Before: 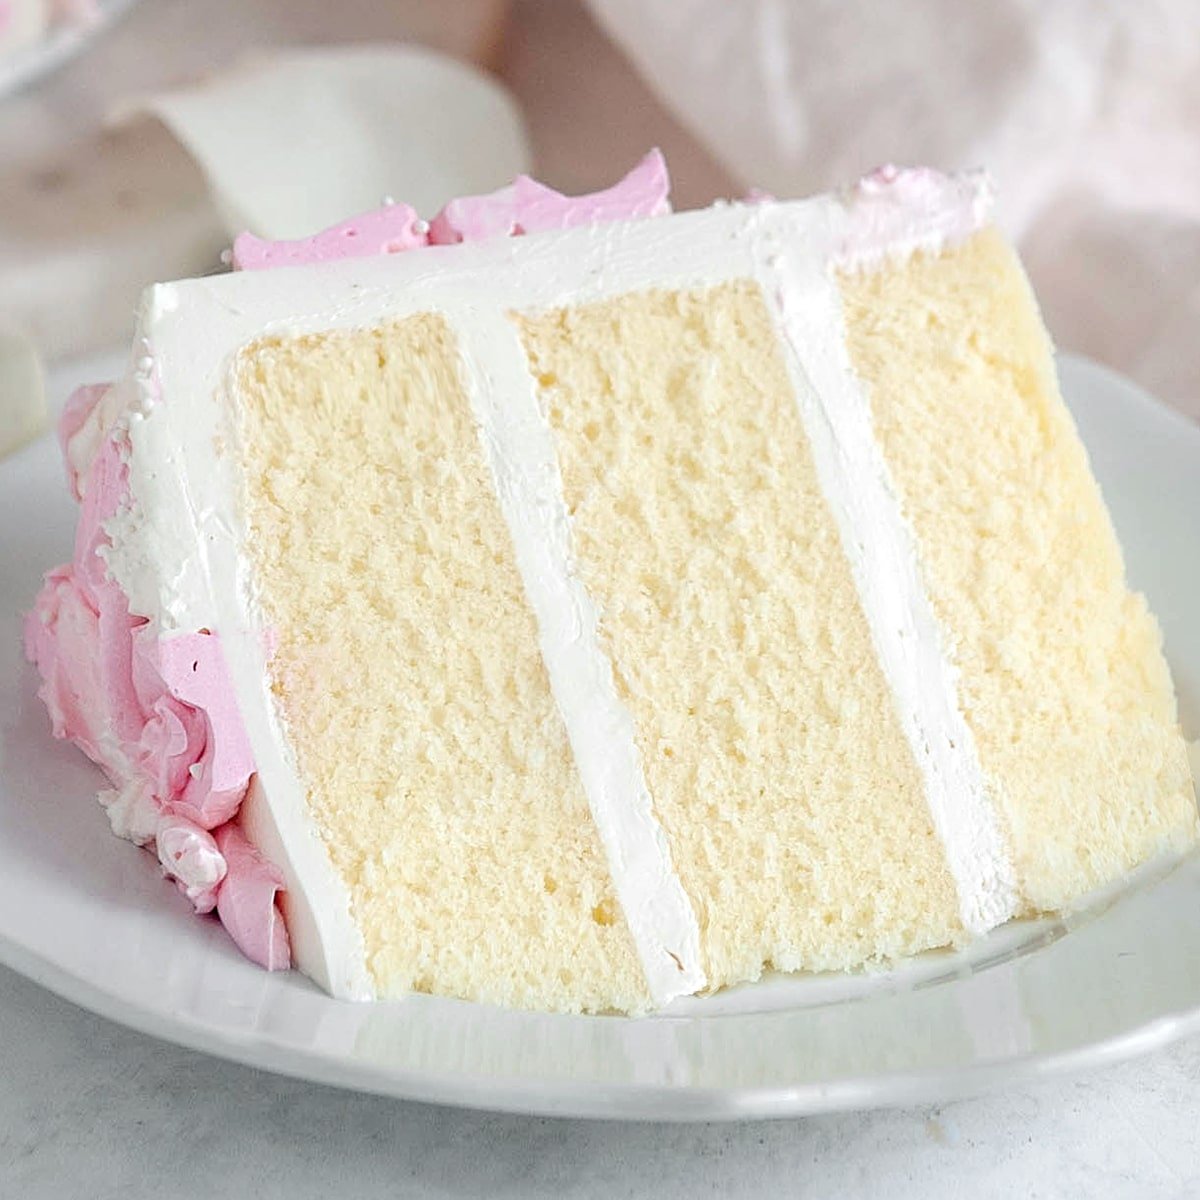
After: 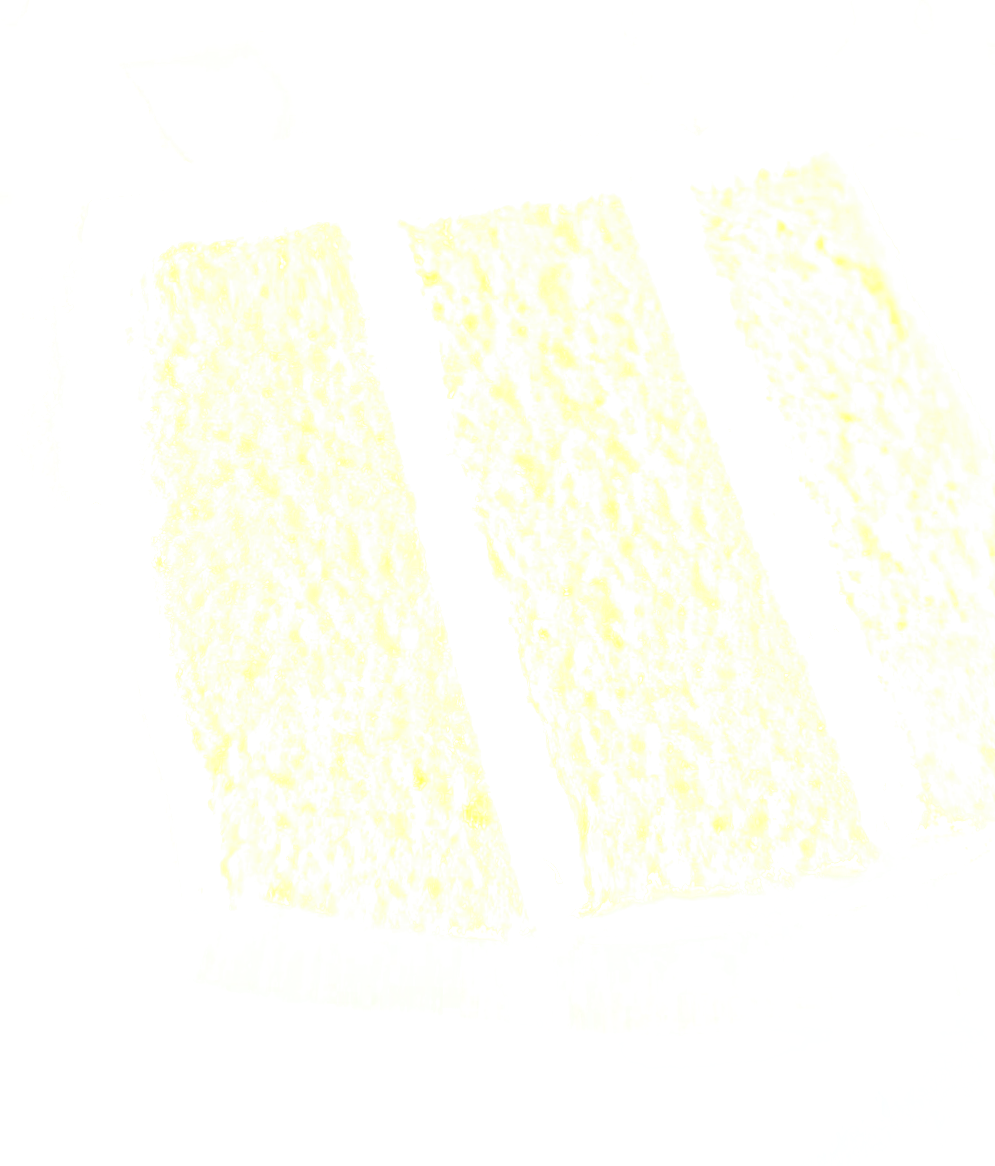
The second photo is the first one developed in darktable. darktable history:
rotate and perspective: rotation 0.72°, lens shift (vertical) -0.352, lens shift (horizontal) -0.051, crop left 0.152, crop right 0.859, crop top 0.019, crop bottom 0.964
sharpen: radius 1.864, amount 0.398, threshold 1.271
tone equalizer: -8 EV -0.75 EV, -7 EV -0.7 EV, -6 EV -0.6 EV, -5 EV -0.4 EV, -3 EV 0.4 EV, -2 EV 0.6 EV, -1 EV 0.7 EV, +0 EV 0.75 EV, edges refinement/feathering 500, mask exposure compensation -1.57 EV, preserve details no
split-toning: shadows › hue 230.4°
color balance rgb: perceptual saturation grading › global saturation 25%, perceptual brilliance grading › mid-tones 10%, perceptual brilliance grading › shadows 15%, global vibrance 20%
bloom: size 85%, threshold 5%, strength 85%
velvia: on, module defaults
white balance: emerald 1
